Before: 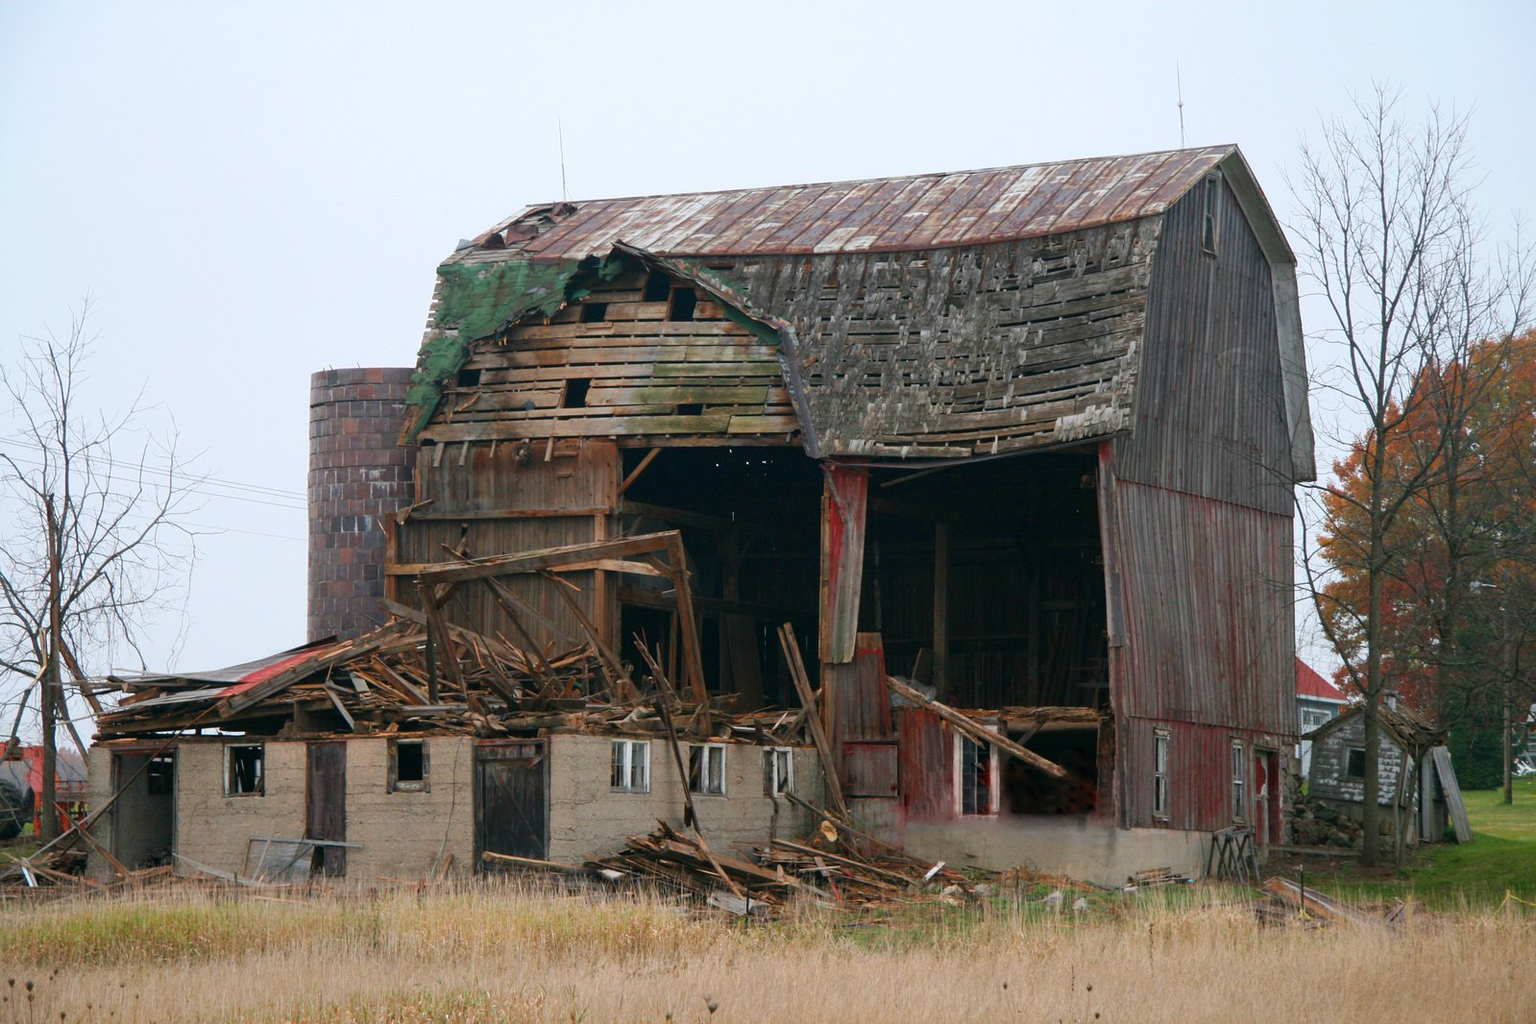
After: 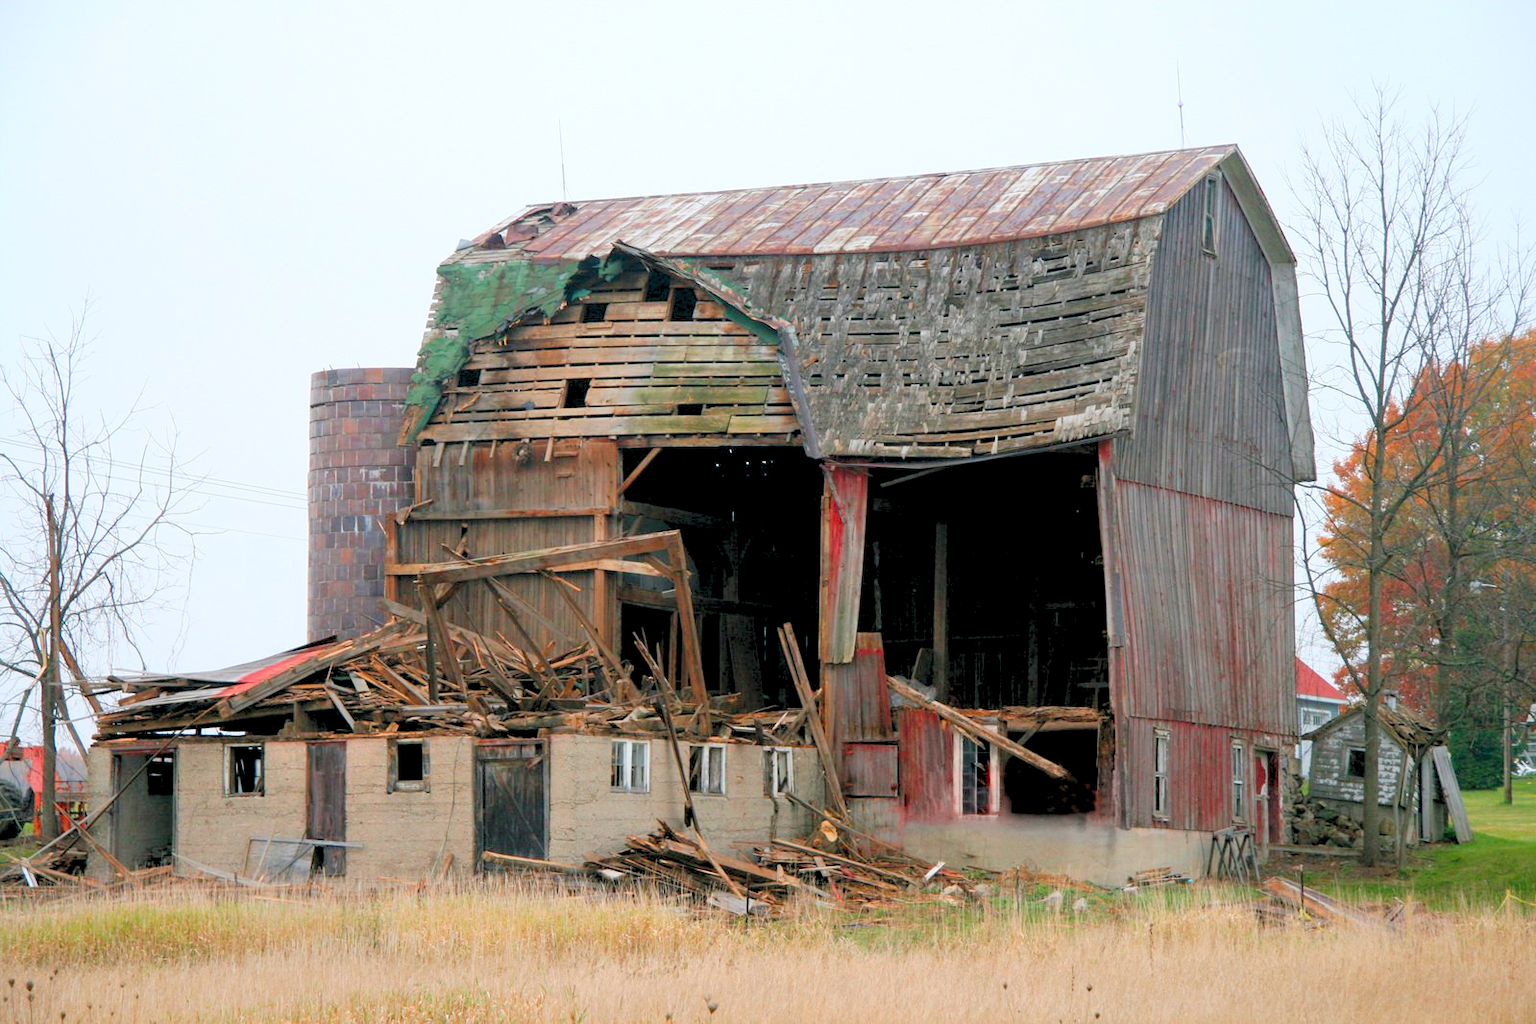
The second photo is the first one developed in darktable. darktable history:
levels: black 3.77%, levels [0.072, 0.414, 0.976]
